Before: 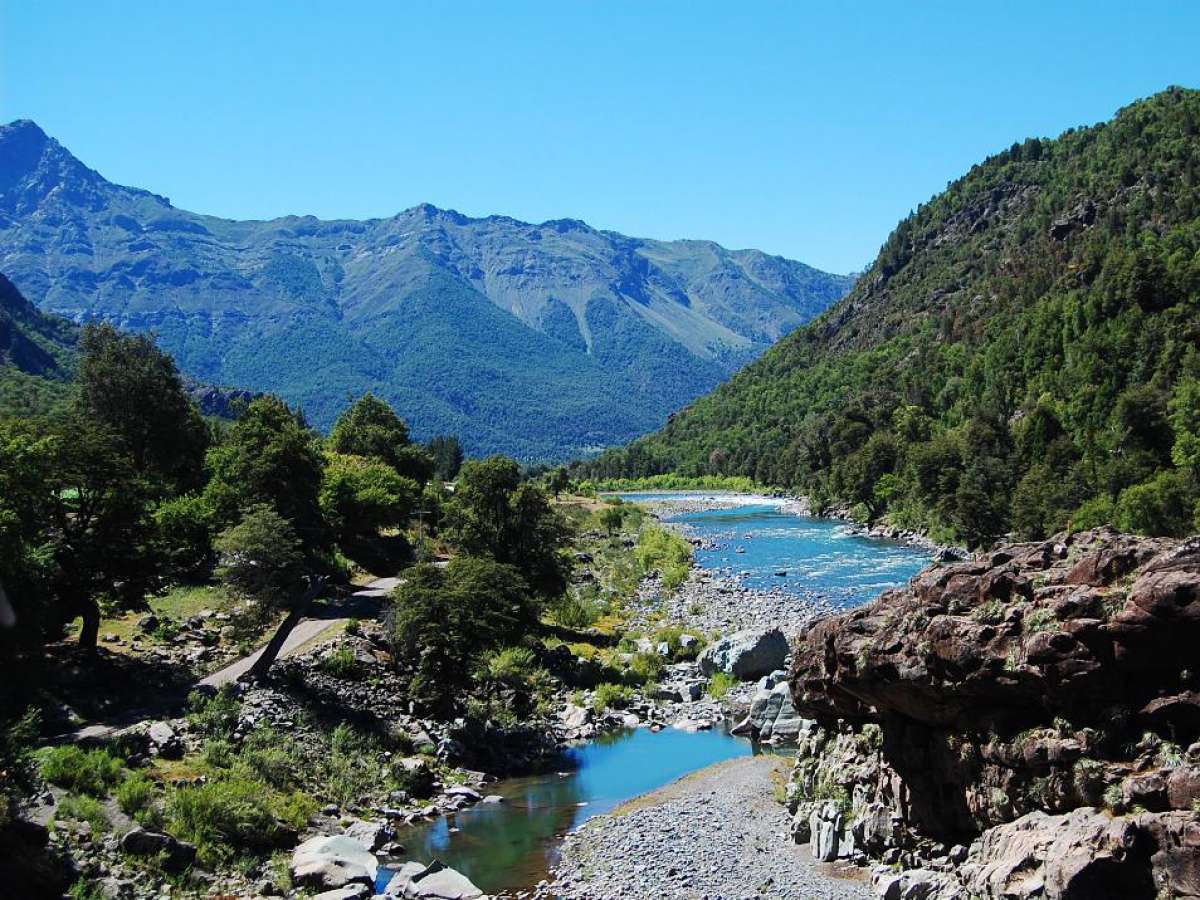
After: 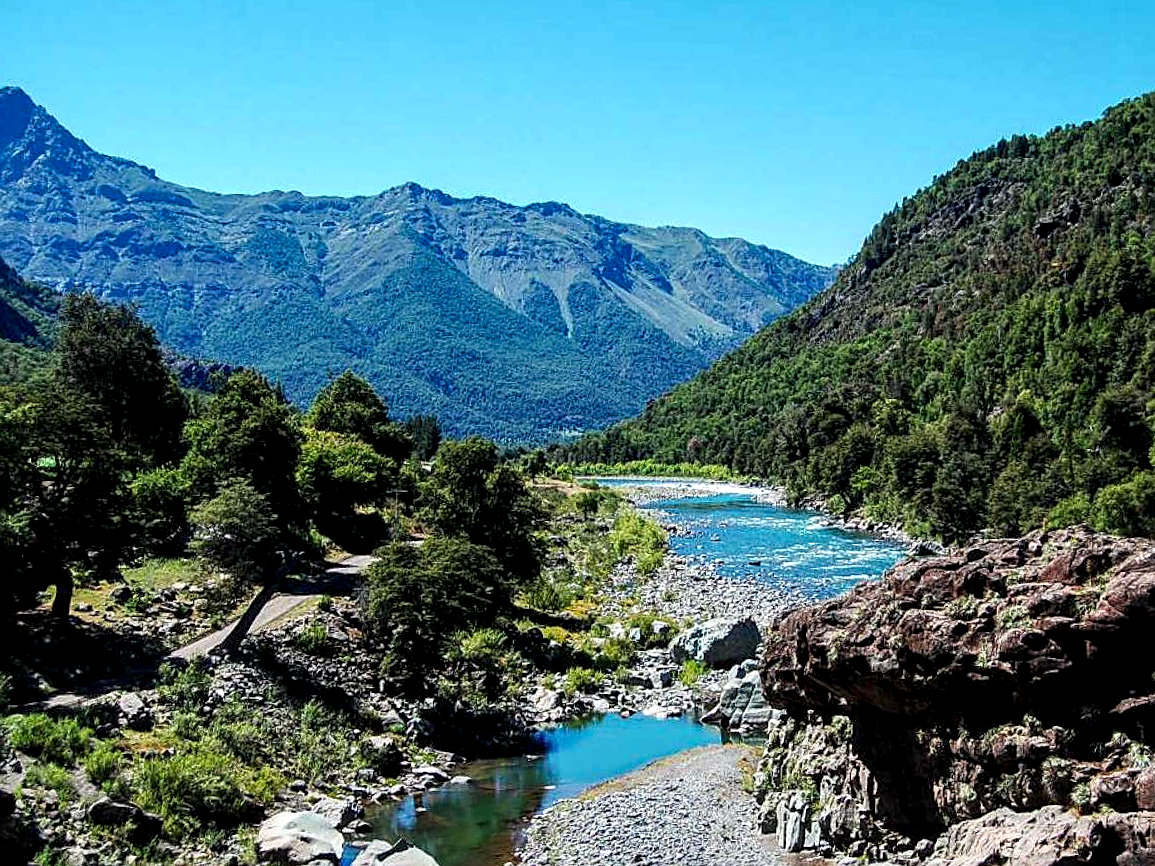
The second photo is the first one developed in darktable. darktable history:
color calibration: output R [0.946, 0.065, -0.013, 0], output G [-0.246, 1.264, -0.017, 0], output B [0.046, -0.098, 1.05, 0], illuminant custom, x 0.344, y 0.359, temperature 5045.54 K
local contrast: highlights 60%, shadows 60%, detail 160%
sharpen: on, module defaults
crop and rotate: angle -1.69°
